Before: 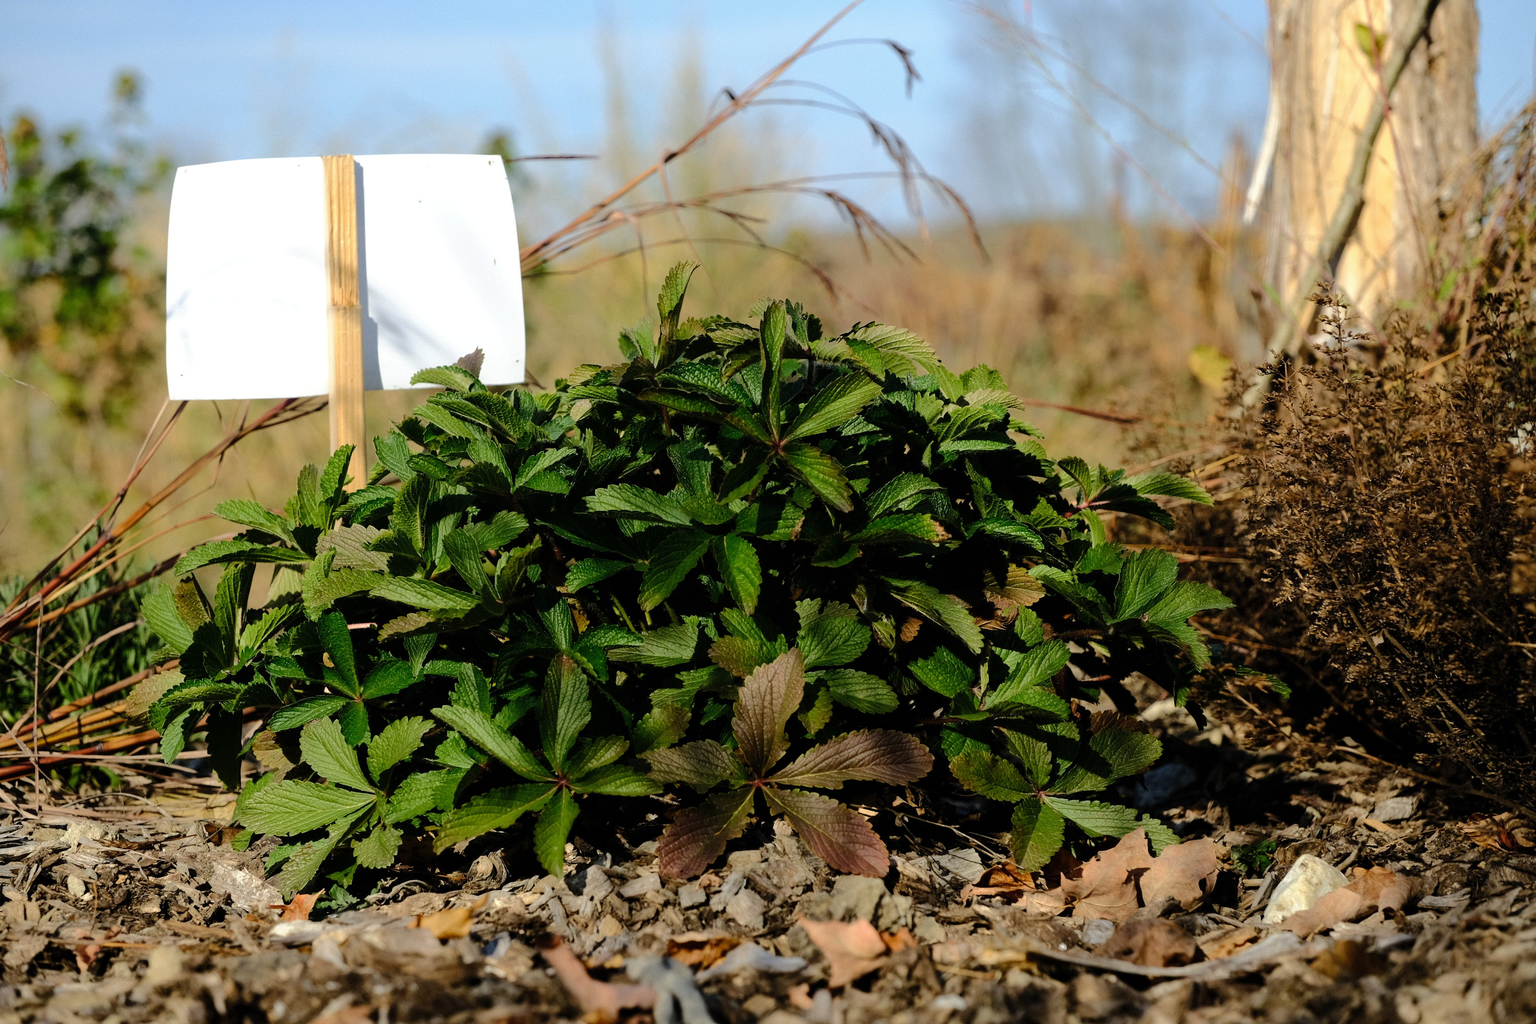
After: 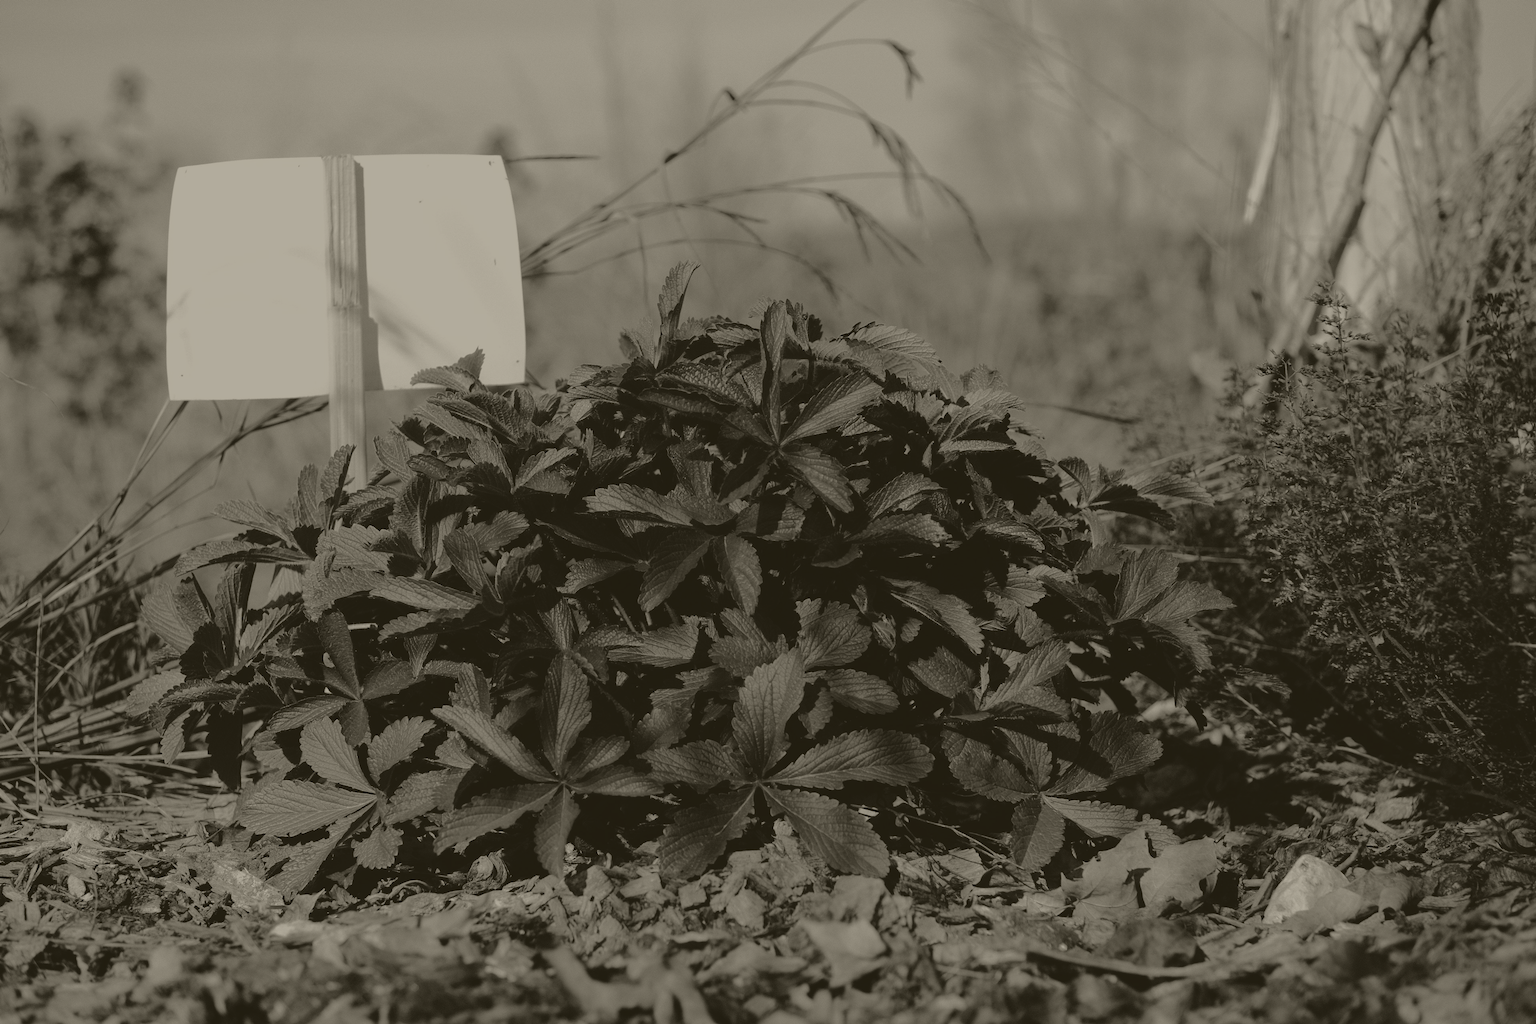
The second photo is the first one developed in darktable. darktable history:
velvia: on, module defaults
colorize: hue 41.44°, saturation 22%, source mix 60%, lightness 10.61%
tone equalizer: on, module defaults
